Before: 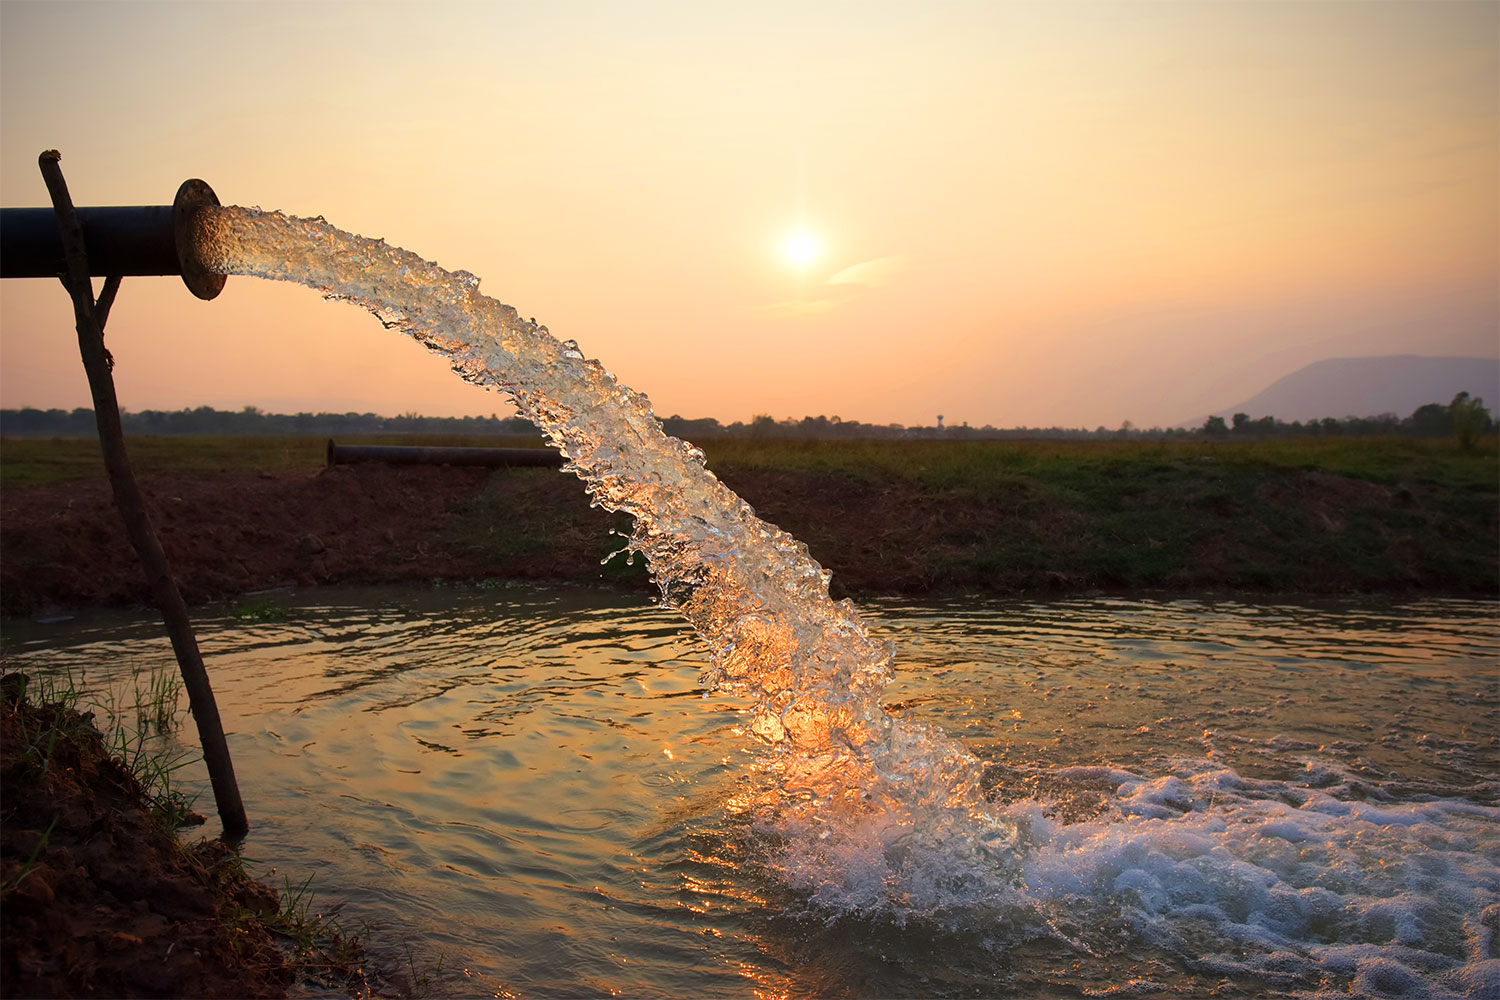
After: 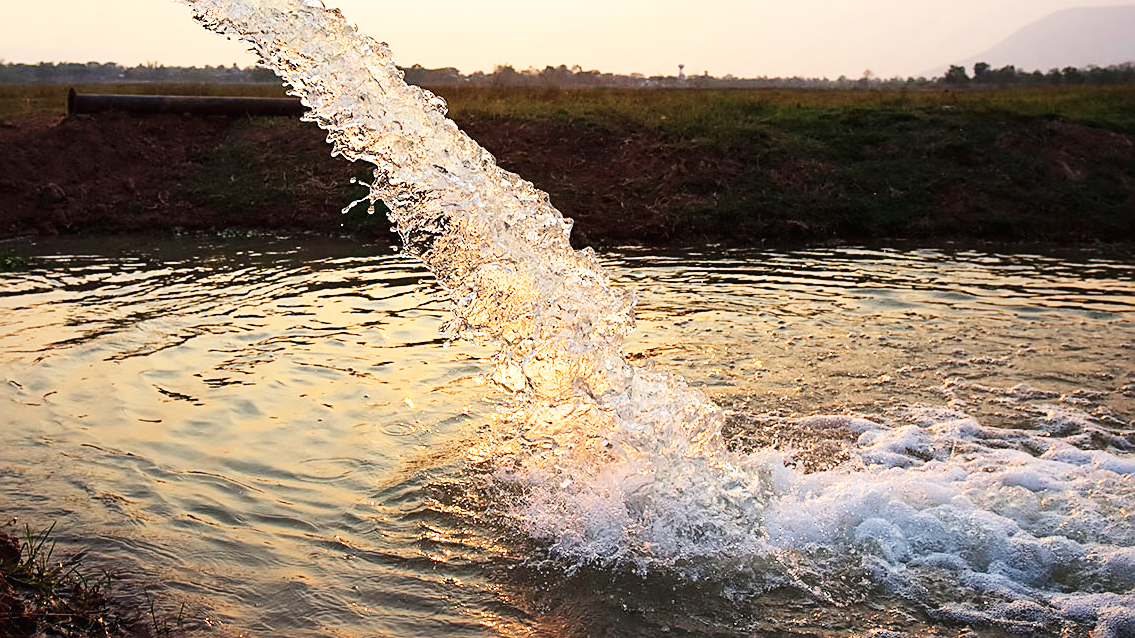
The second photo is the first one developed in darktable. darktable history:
crop and rotate: left 17.299%, top 35.115%, right 7.015%, bottom 1.024%
contrast brightness saturation: contrast 0.1, saturation -0.3
base curve: curves: ch0 [(0, 0.003) (0.001, 0.002) (0.006, 0.004) (0.02, 0.022) (0.048, 0.086) (0.094, 0.234) (0.162, 0.431) (0.258, 0.629) (0.385, 0.8) (0.548, 0.918) (0.751, 0.988) (1, 1)], preserve colors none
sharpen: on, module defaults
